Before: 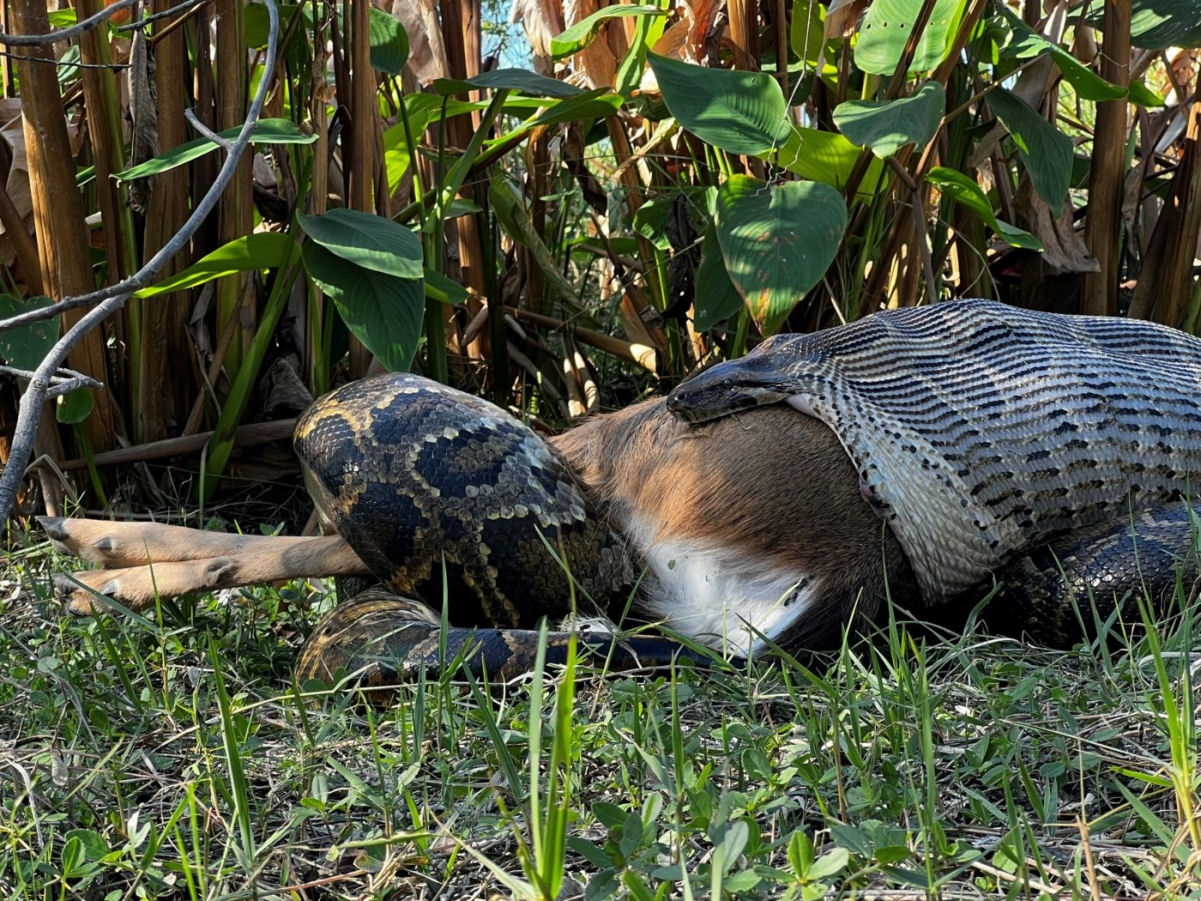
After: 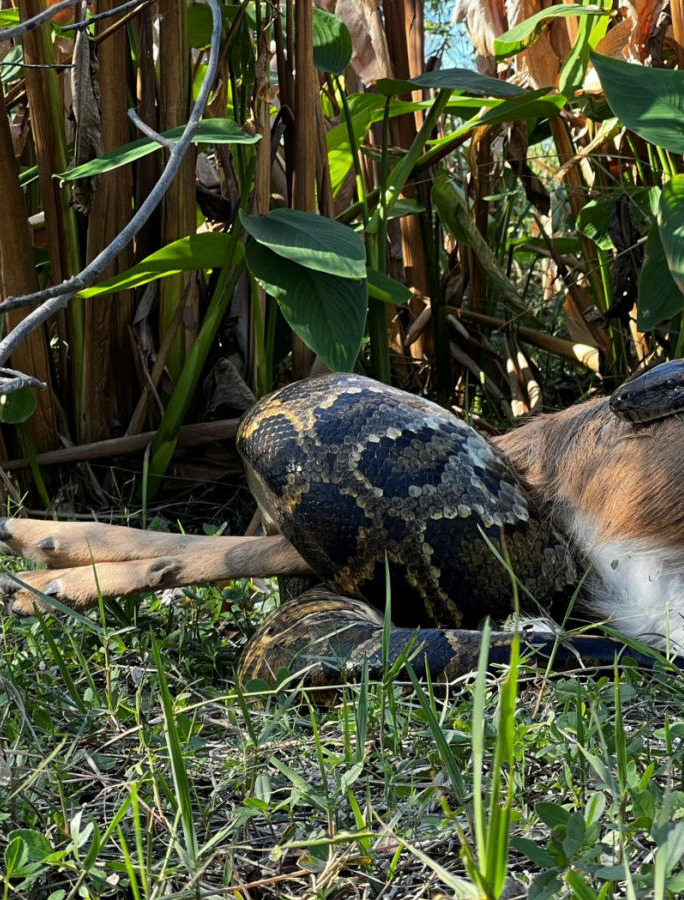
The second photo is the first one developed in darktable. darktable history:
crop: left 4.75%, right 38.264%
contrast brightness saturation: contrast 0.07
